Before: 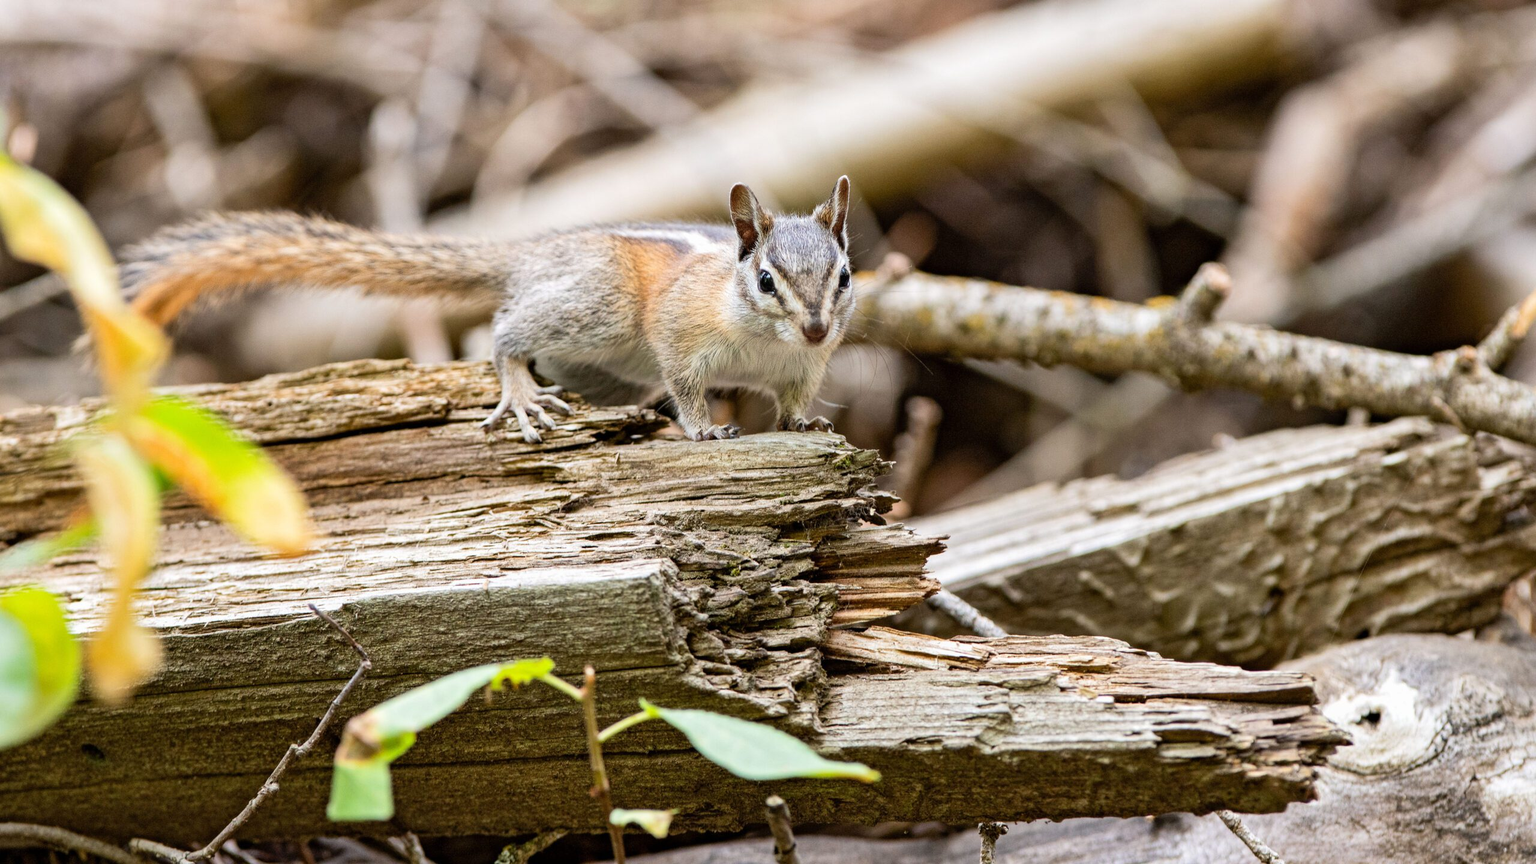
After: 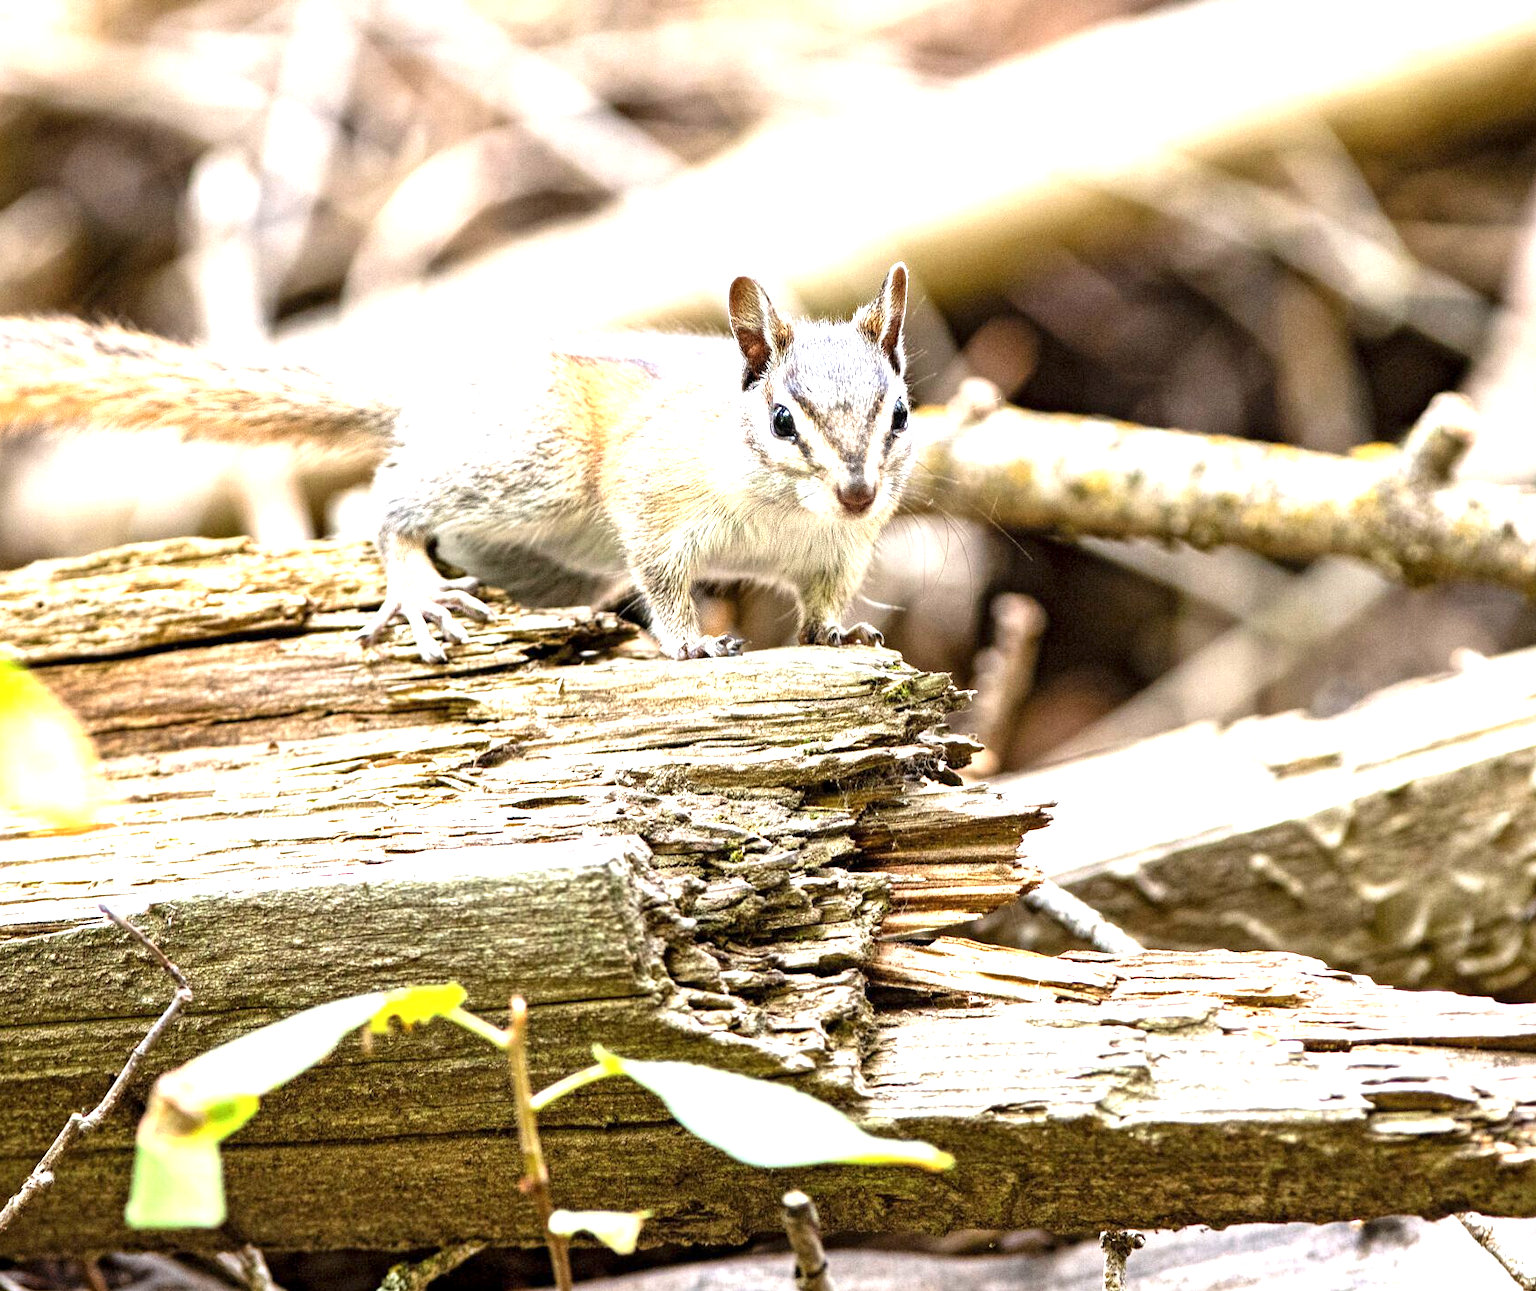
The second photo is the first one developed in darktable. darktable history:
crop and rotate: left 15.823%, right 17.336%
local contrast: highlights 107%, shadows 98%, detail 131%, midtone range 0.2
exposure: black level correction 0, exposure 1.278 EV, compensate highlight preservation false
